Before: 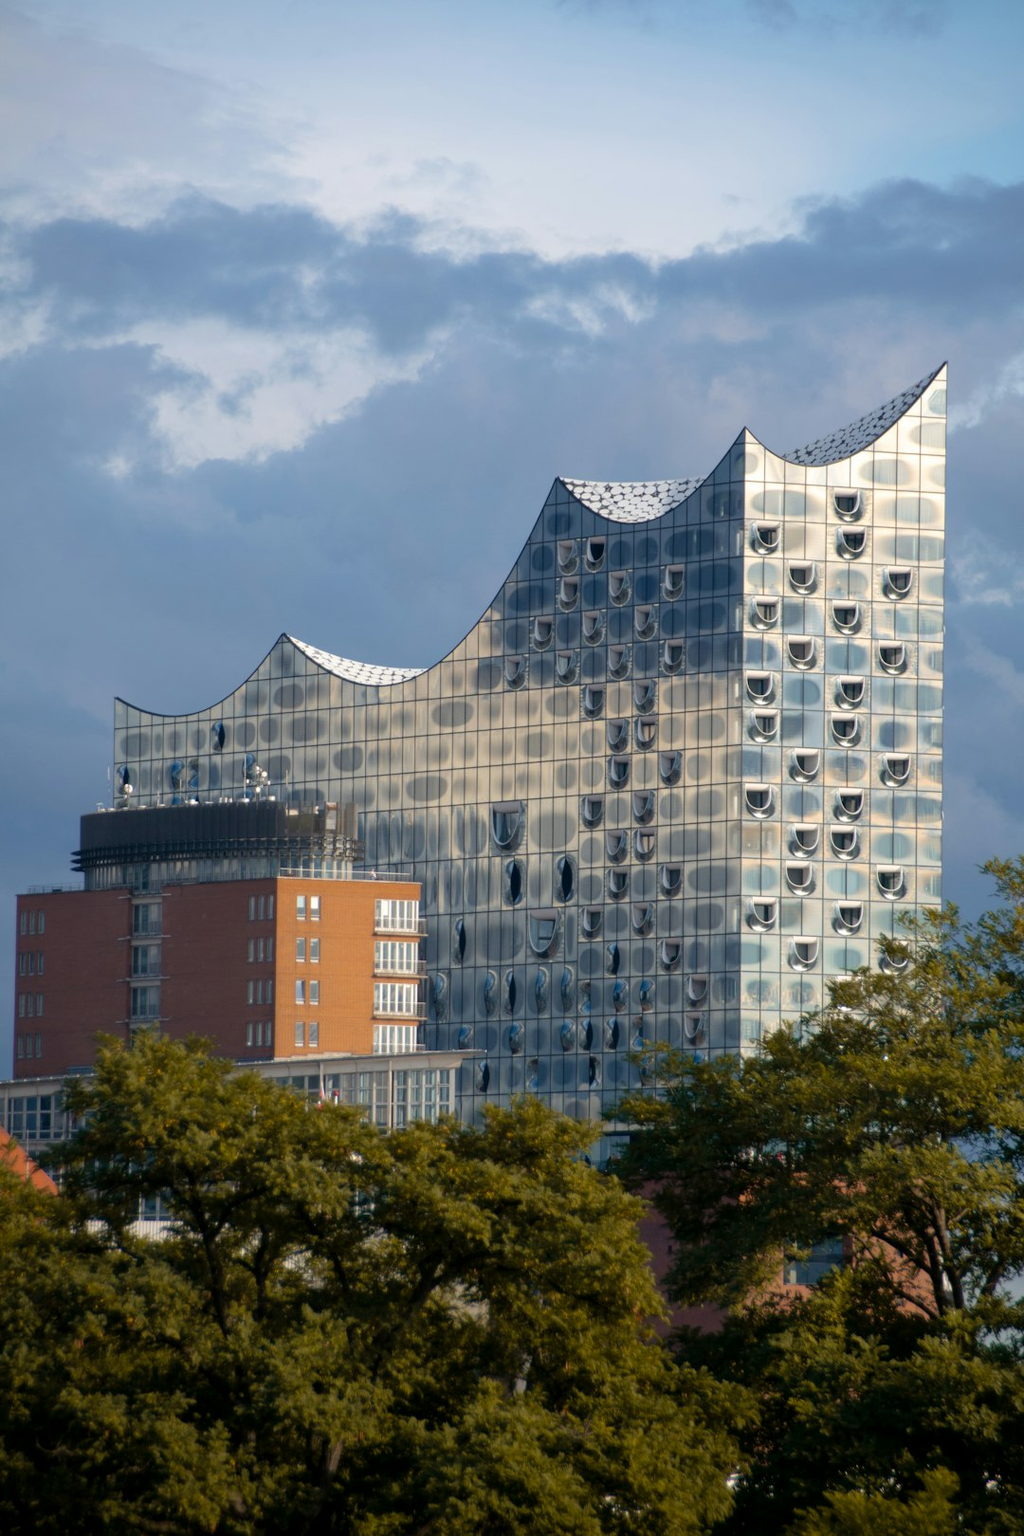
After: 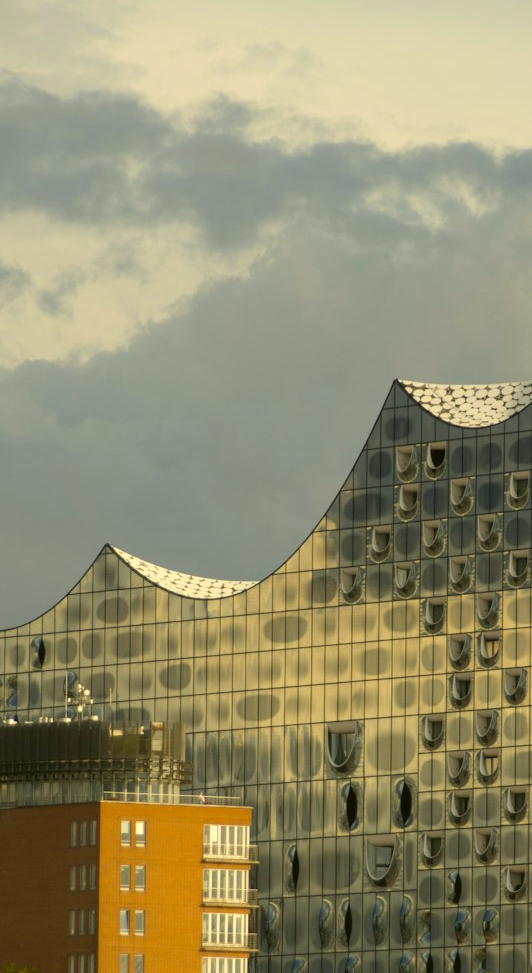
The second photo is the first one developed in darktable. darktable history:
color correction: highlights a* 0.162, highlights b* 29.53, shadows a* -0.162, shadows b* 21.09
crop: left 17.835%, top 7.675%, right 32.881%, bottom 32.213%
